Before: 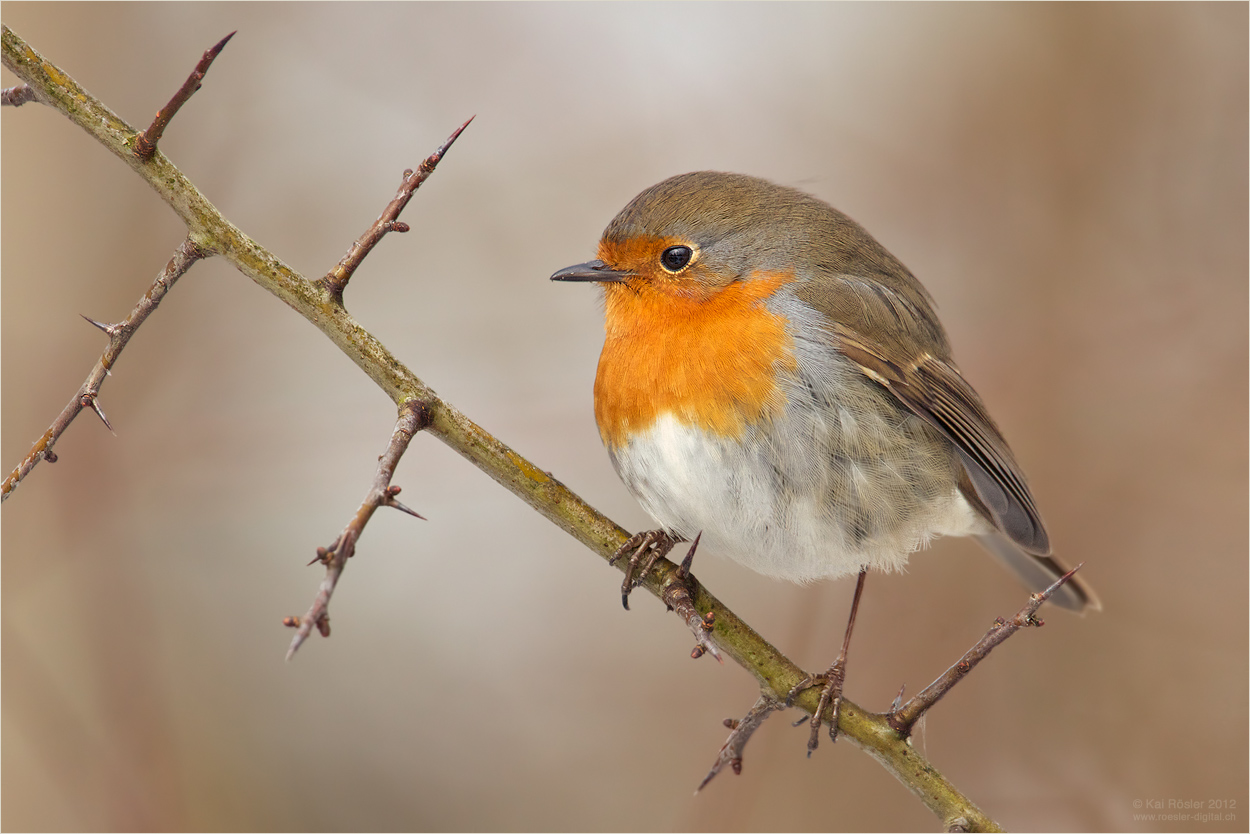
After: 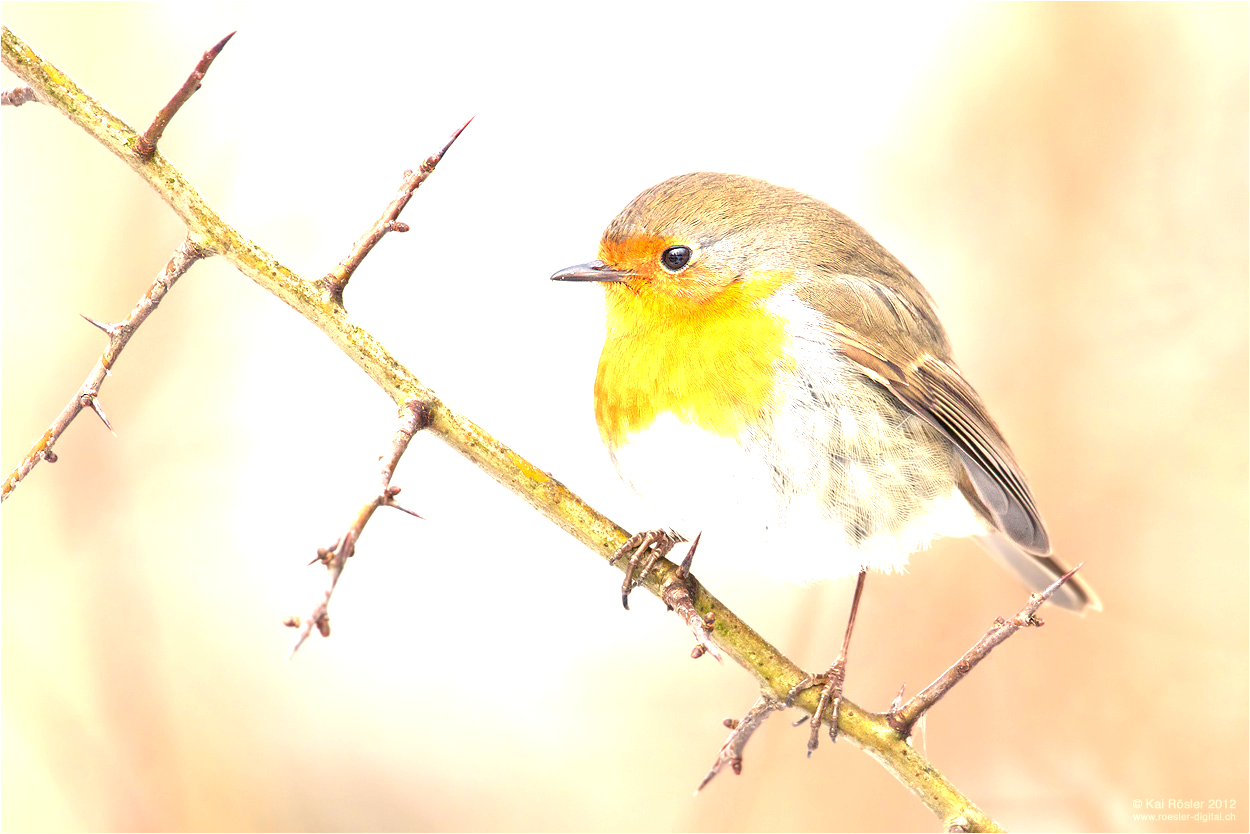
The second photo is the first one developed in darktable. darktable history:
exposure: black level correction 0, exposure 1.944 EV, compensate highlight preservation false
